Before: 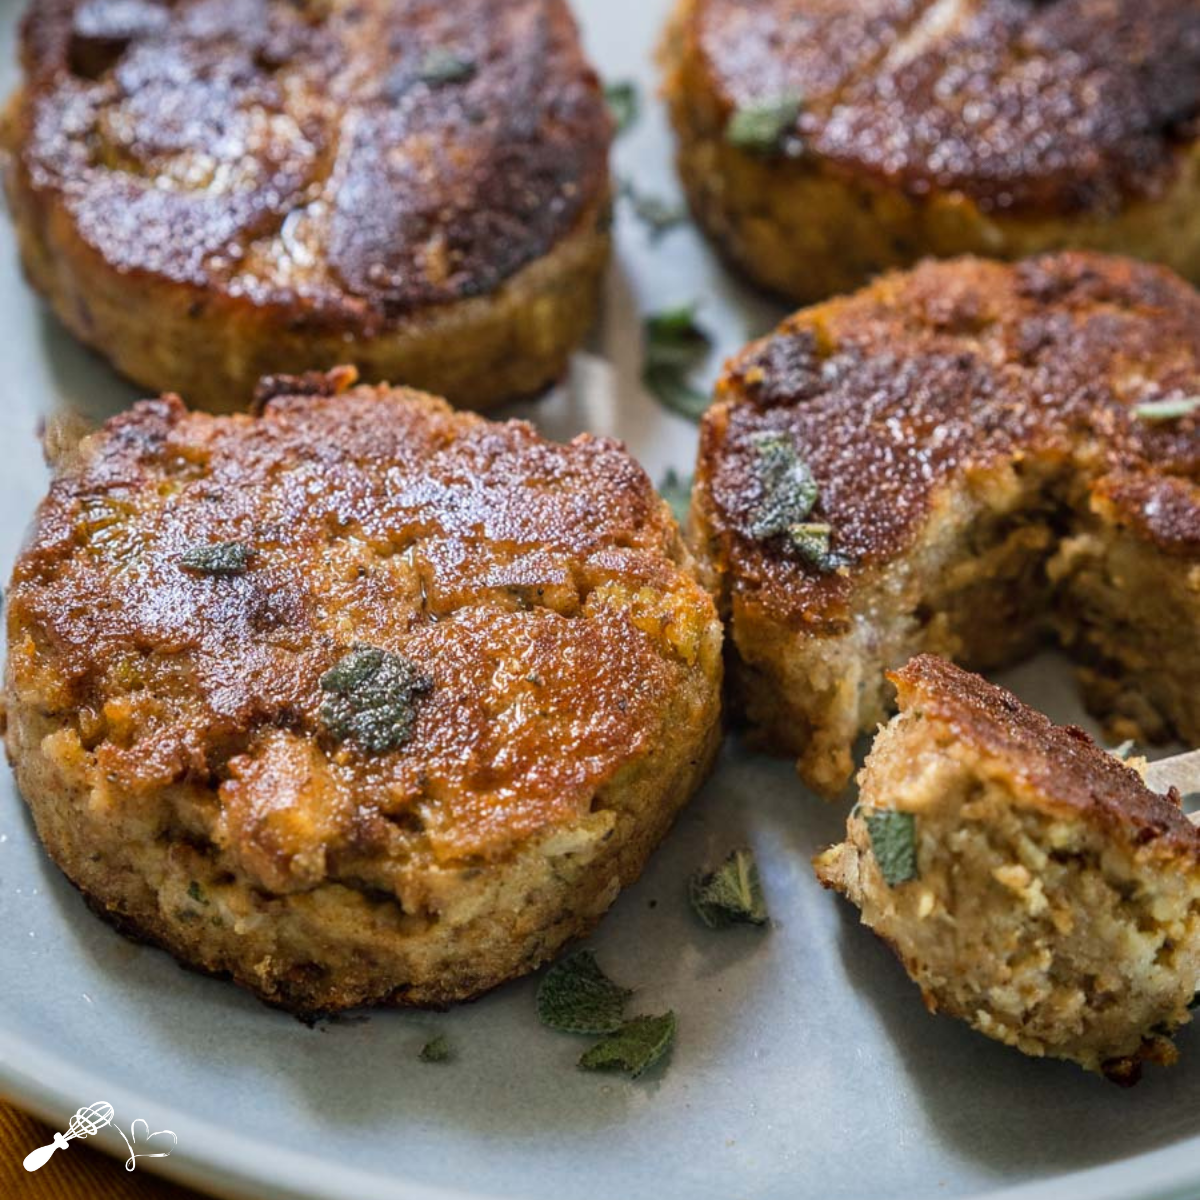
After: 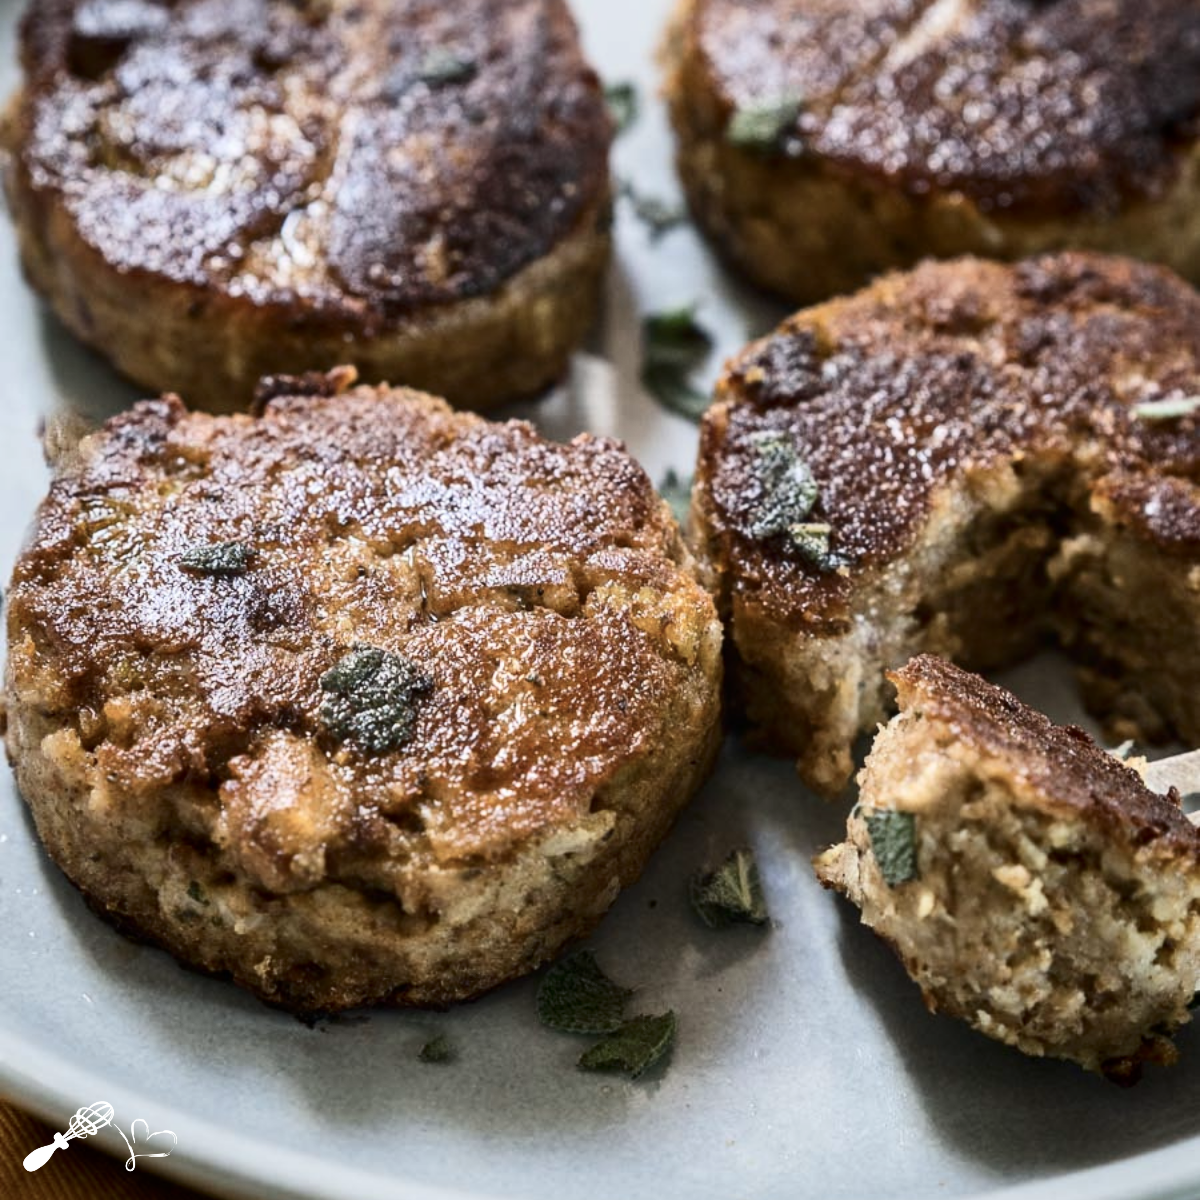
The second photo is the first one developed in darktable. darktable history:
contrast brightness saturation: contrast 0.245, saturation -0.31
